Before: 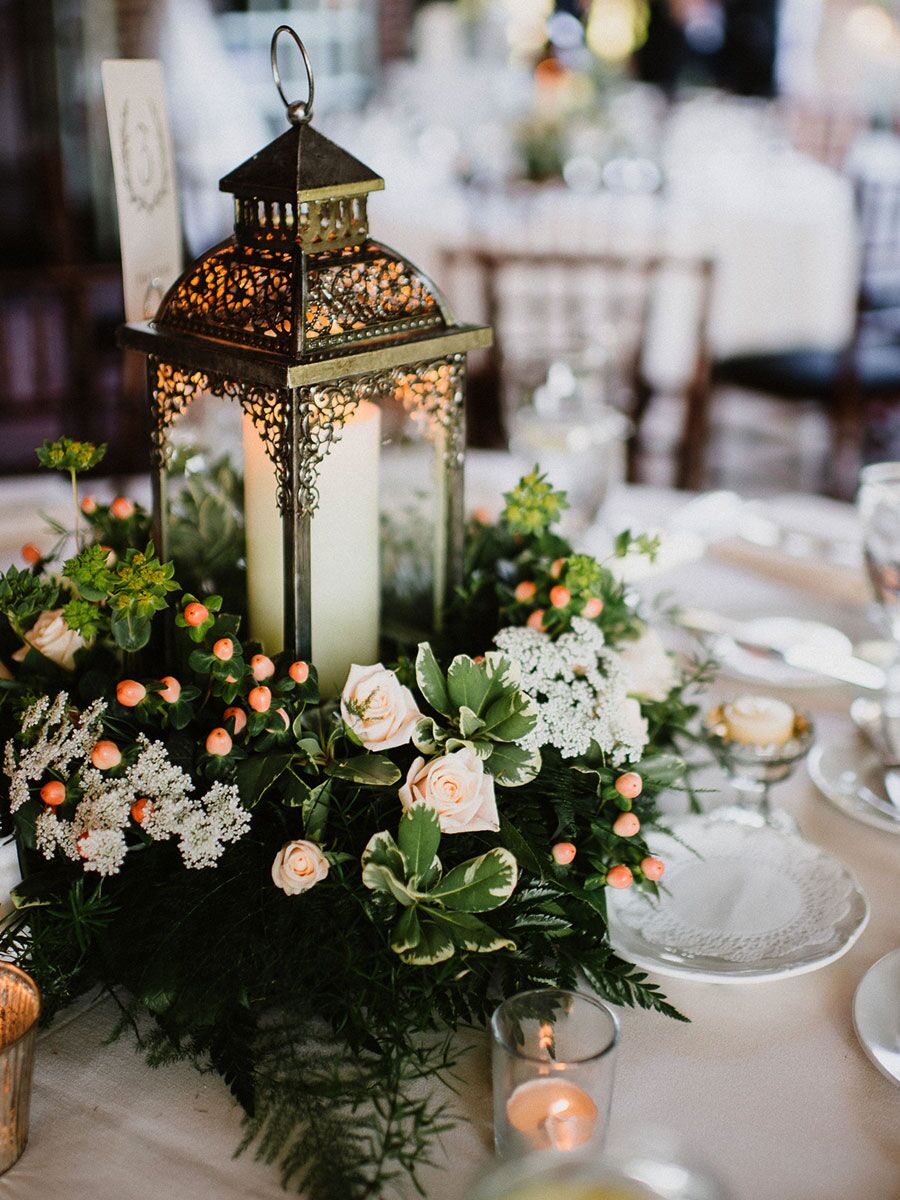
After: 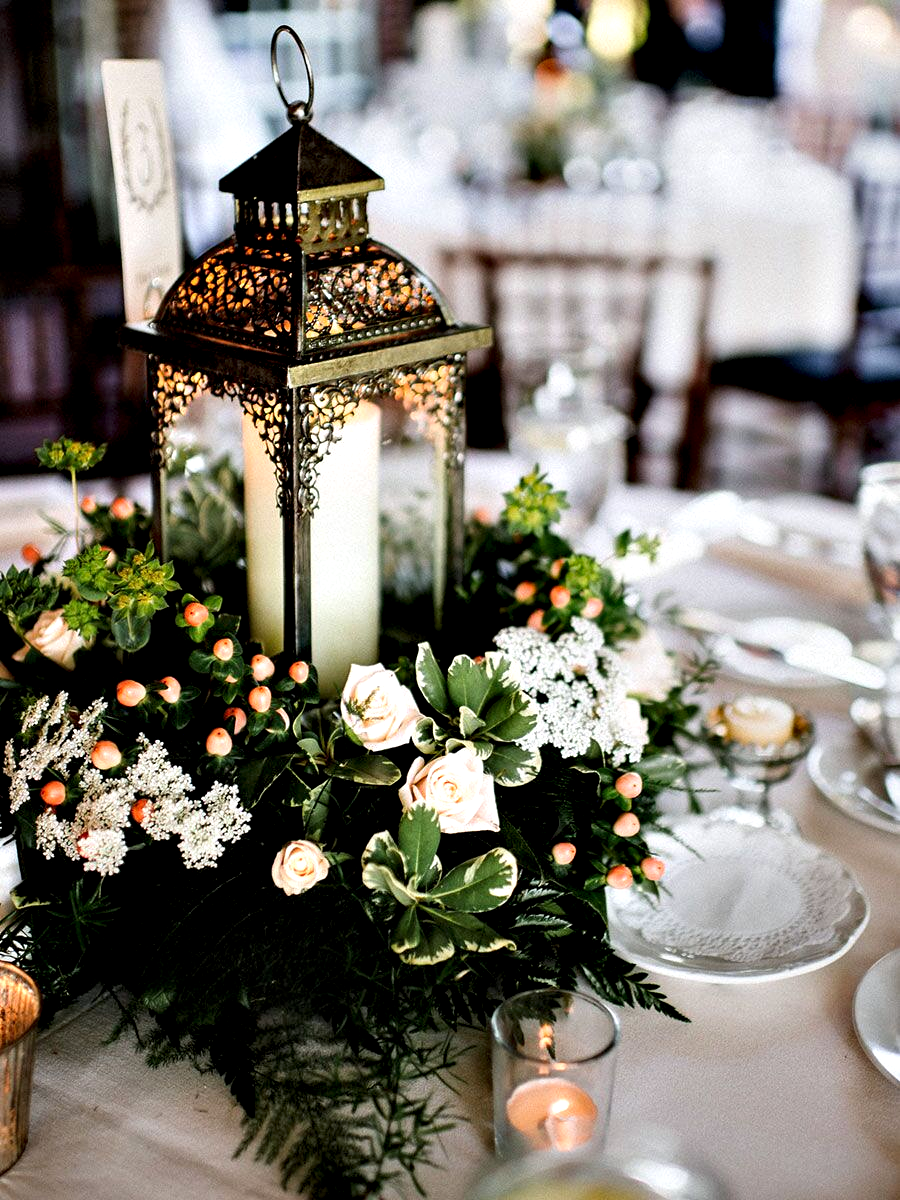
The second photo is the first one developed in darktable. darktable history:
shadows and highlights: shadows 29.59, highlights -30.45, low approximation 0.01, soften with gaussian
contrast equalizer: y [[0.6 ×6], [0.55 ×6], [0 ×6], [0 ×6], [0 ×6]]
